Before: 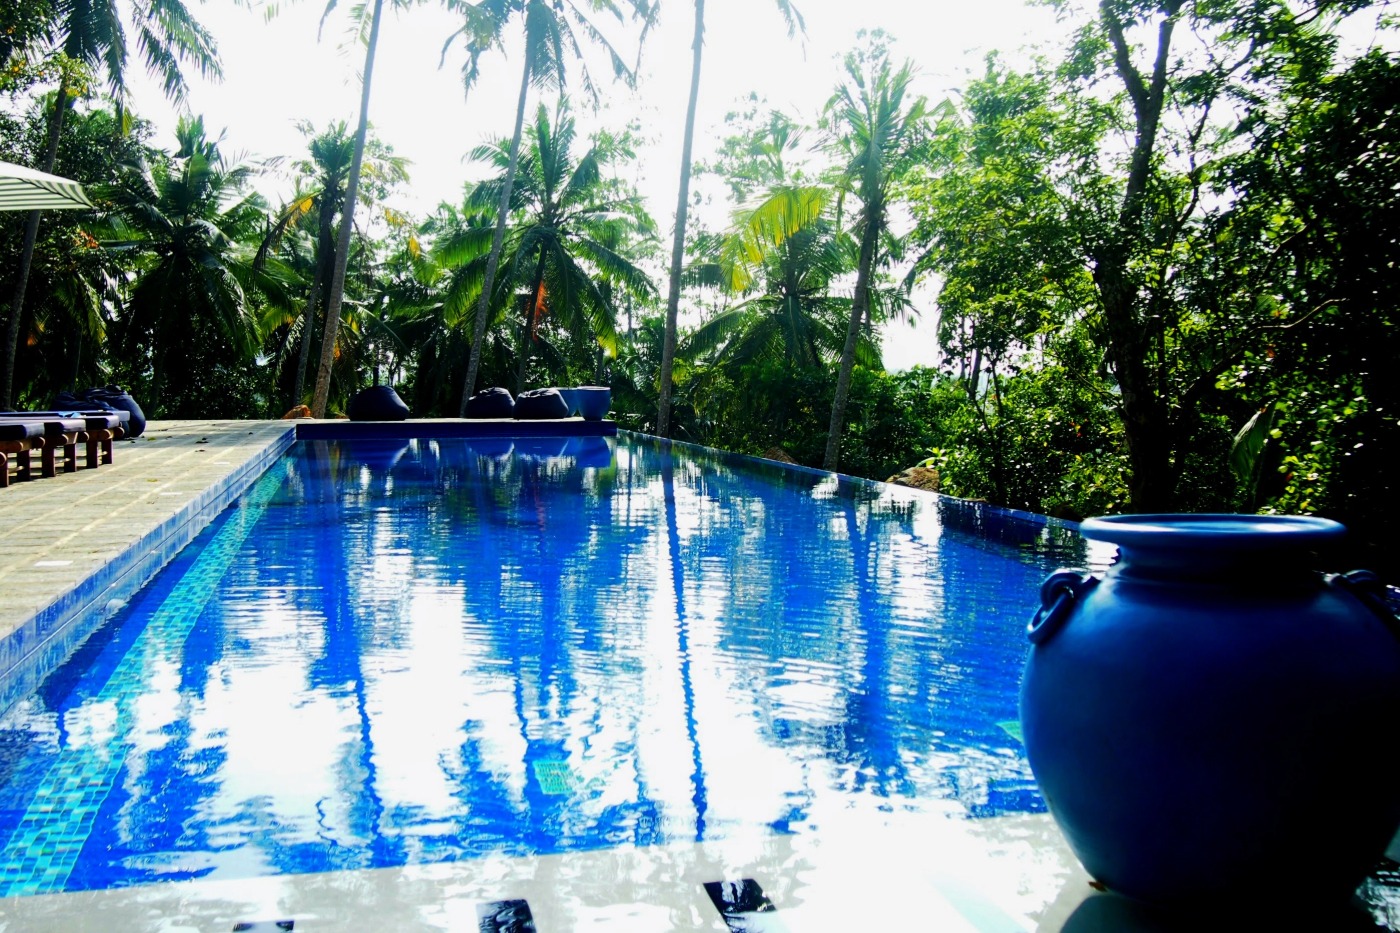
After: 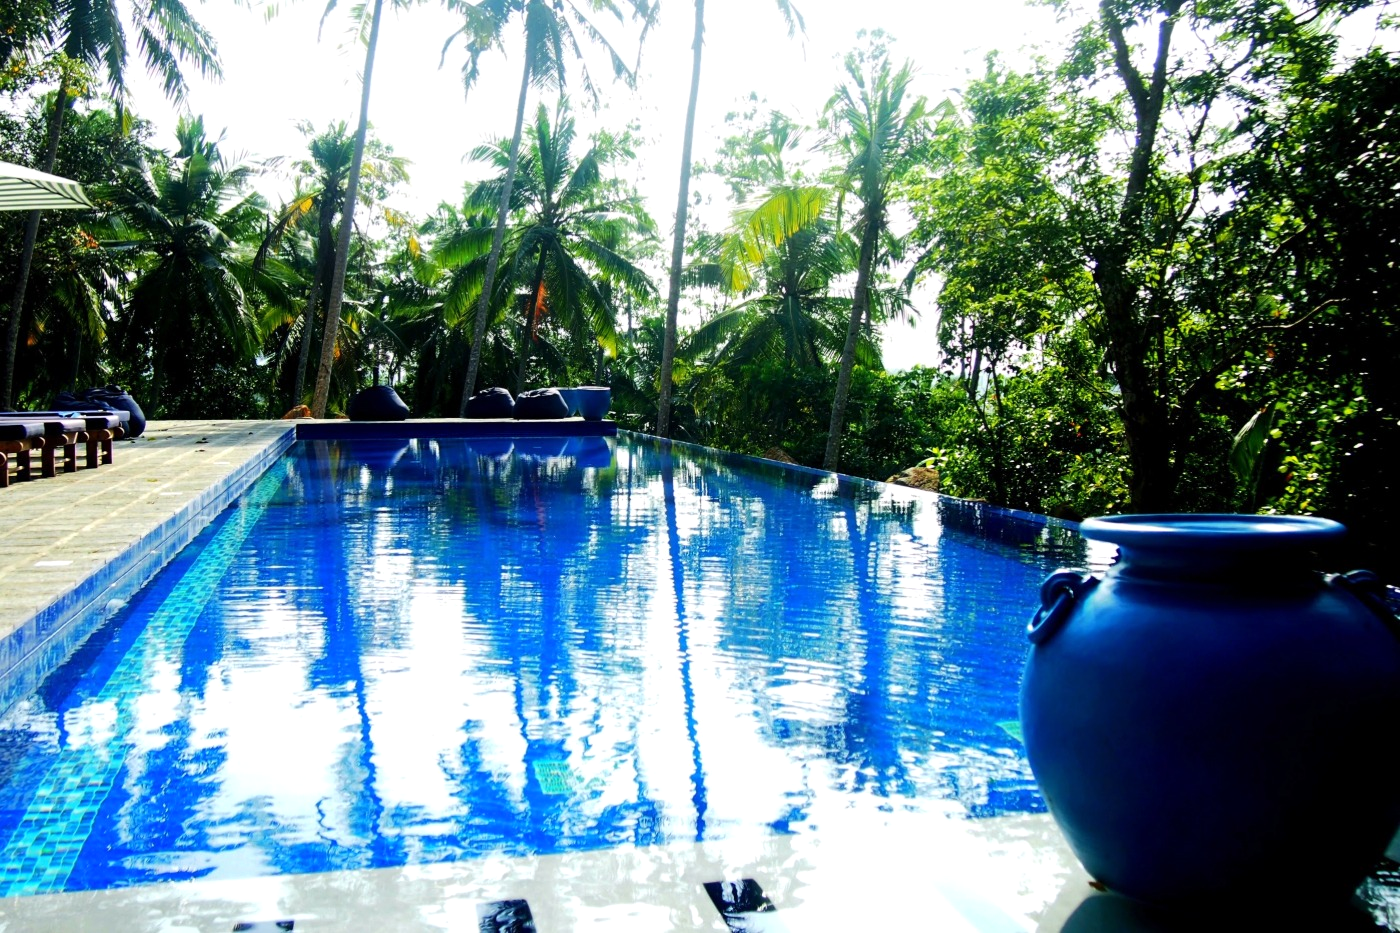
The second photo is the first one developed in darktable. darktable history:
exposure: exposure 0.2 EV, compensate highlight preservation false
levels: mode automatic, black 0.023%, white 99.97%, levels [0.062, 0.494, 0.925]
tone equalizer: on, module defaults
